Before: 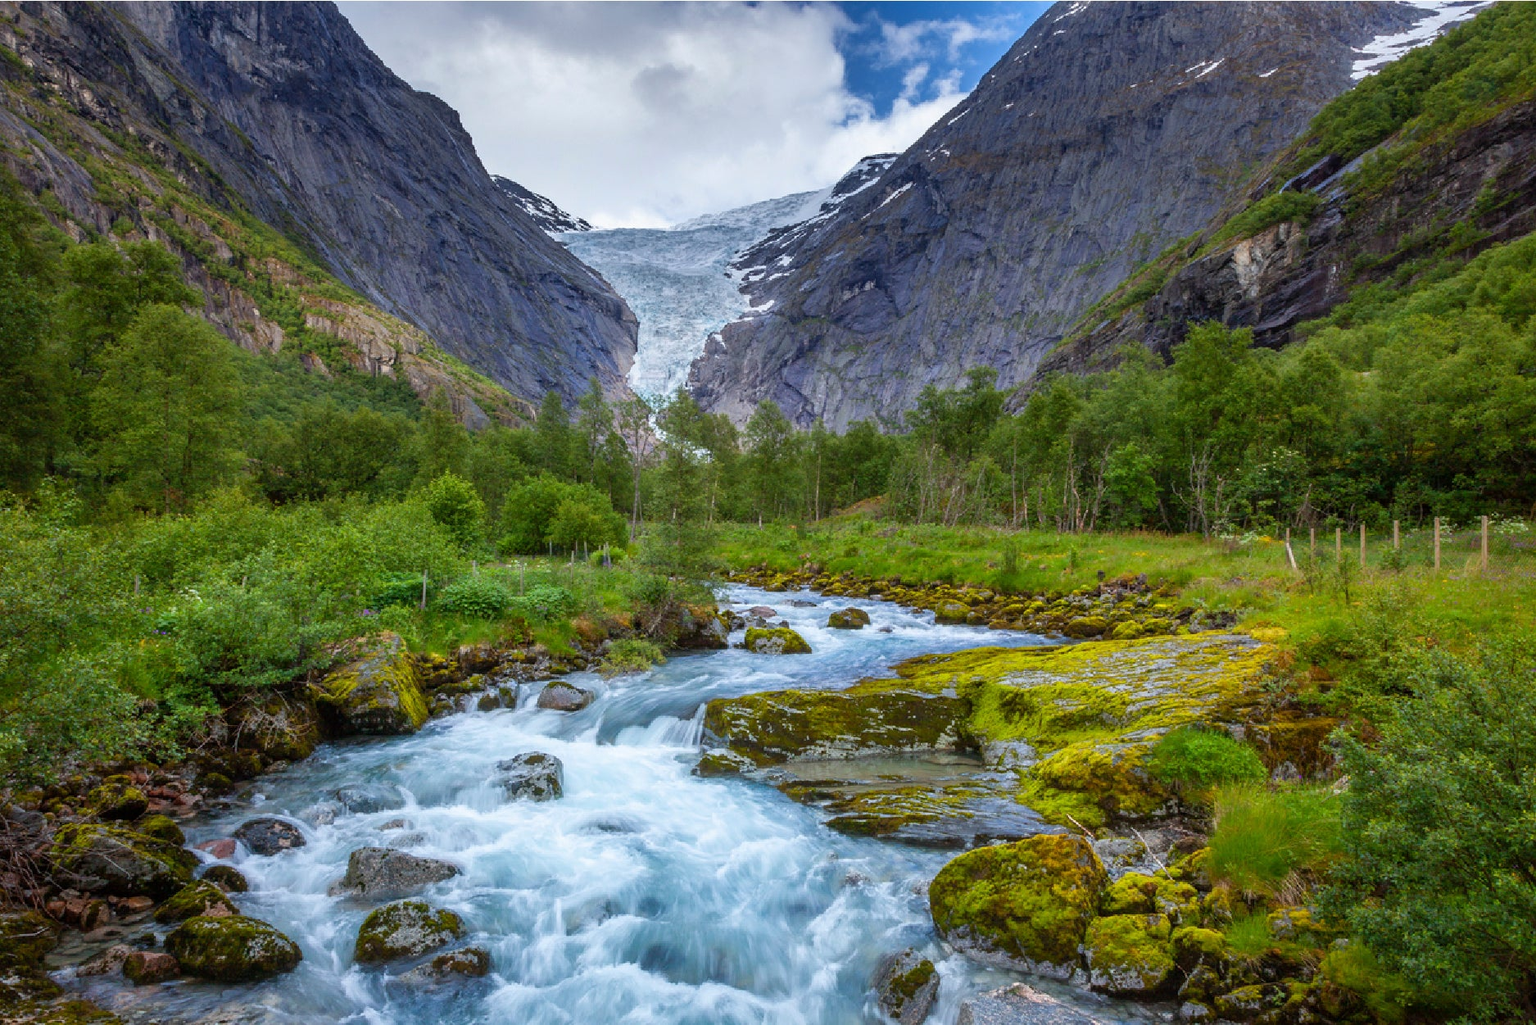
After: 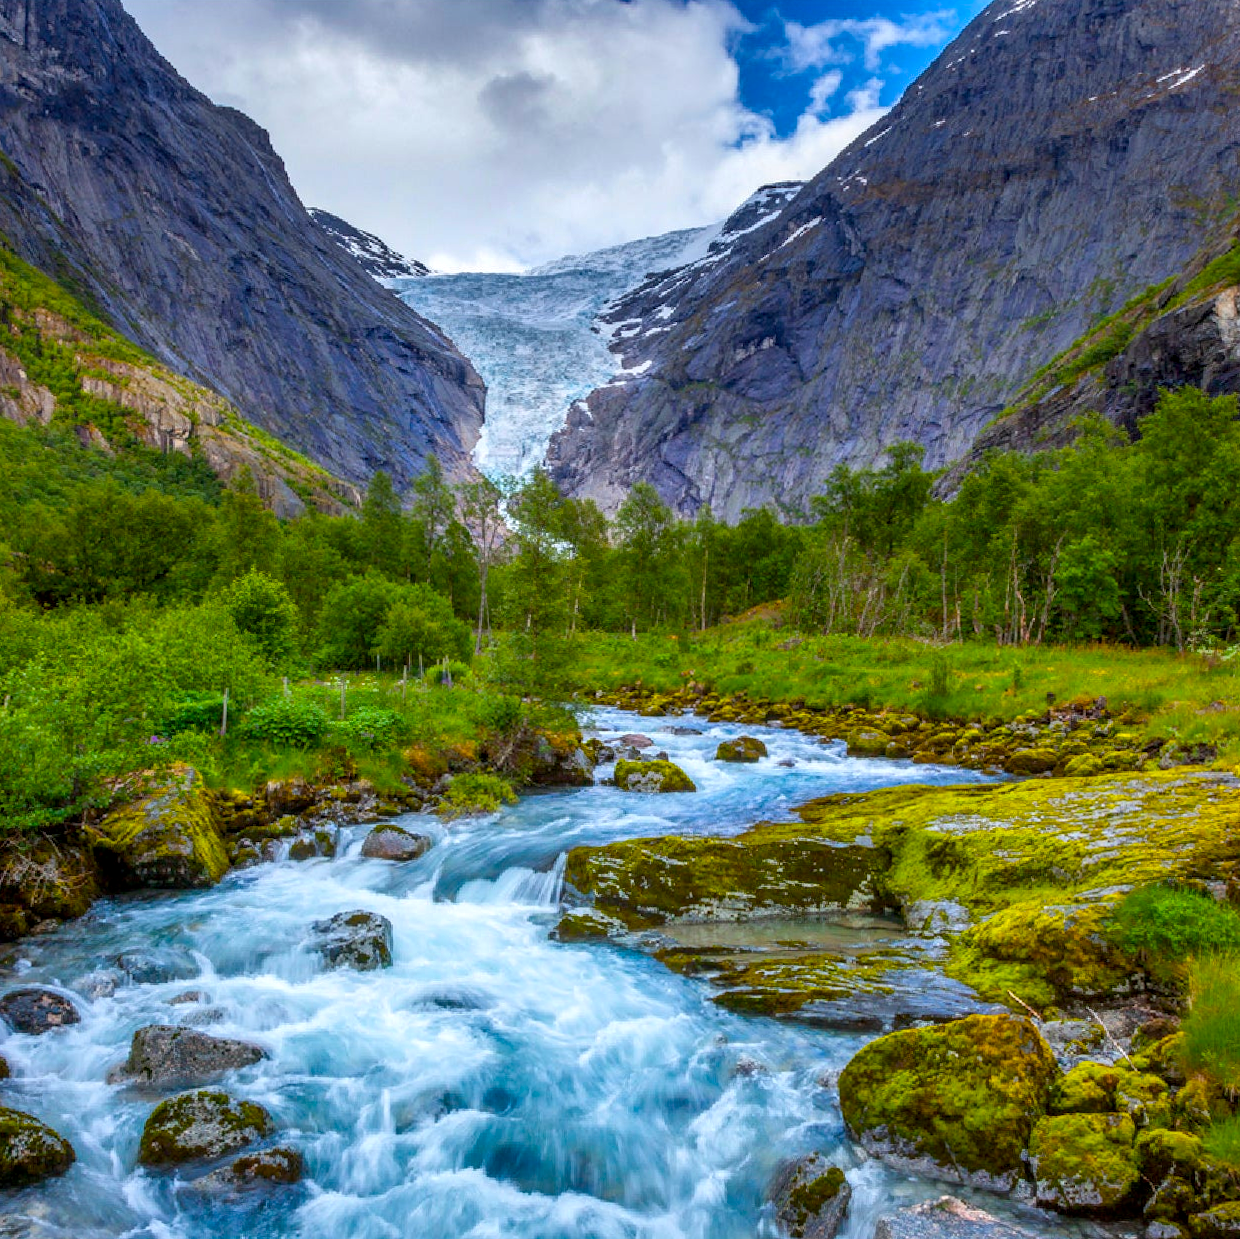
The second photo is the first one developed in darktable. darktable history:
color balance rgb: linear chroma grading › global chroma 15%, perceptual saturation grading › global saturation 30%
rotate and perspective: rotation 0.192°, lens shift (horizontal) -0.015, crop left 0.005, crop right 0.996, crop top 0.006, crop bottom 0.99
crop and rotate: left 15.055%, right 18.278%
local contrast: on, module defaults
shadows and highlights: shadows 5, soften with gaussian
tone equalizer: -8 EV 0.06 EV, smoothing diameter 25%, edges refinement/feathering 10, preserve details guided filter
